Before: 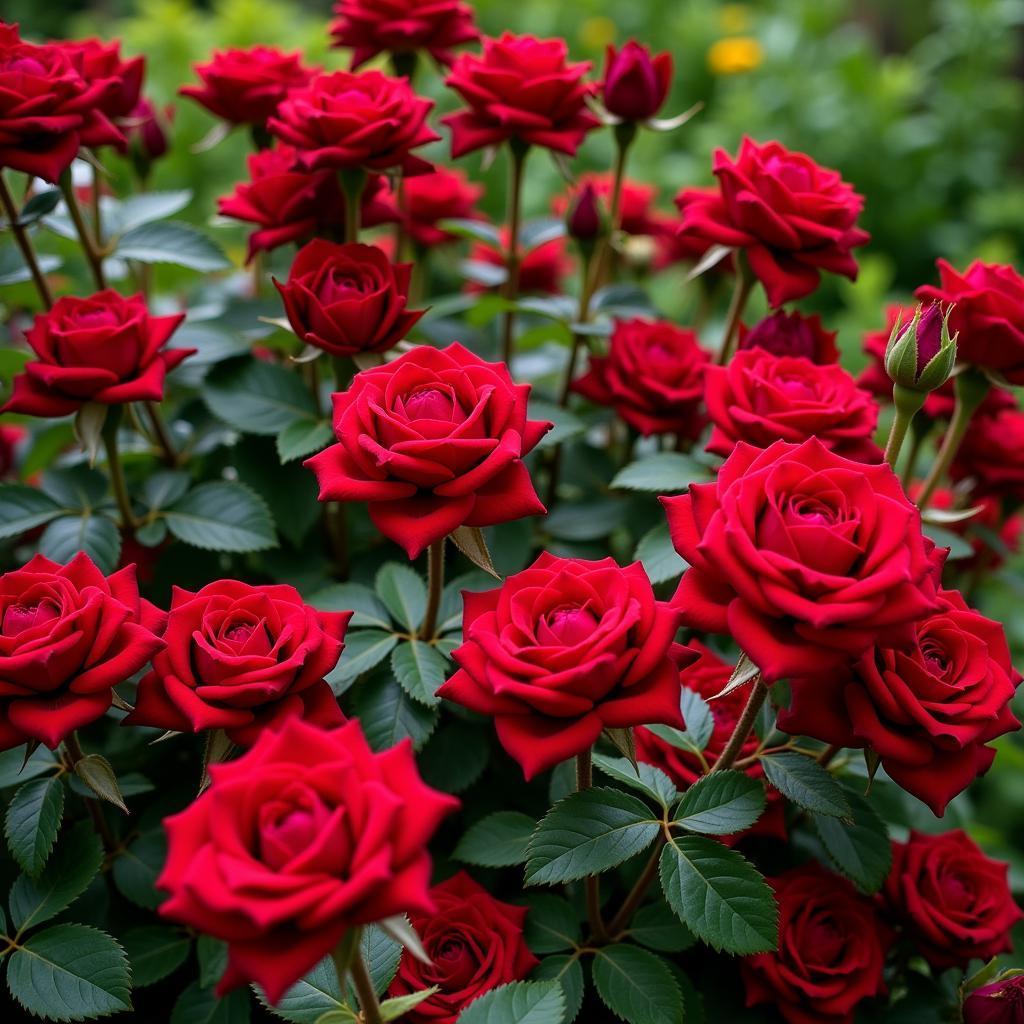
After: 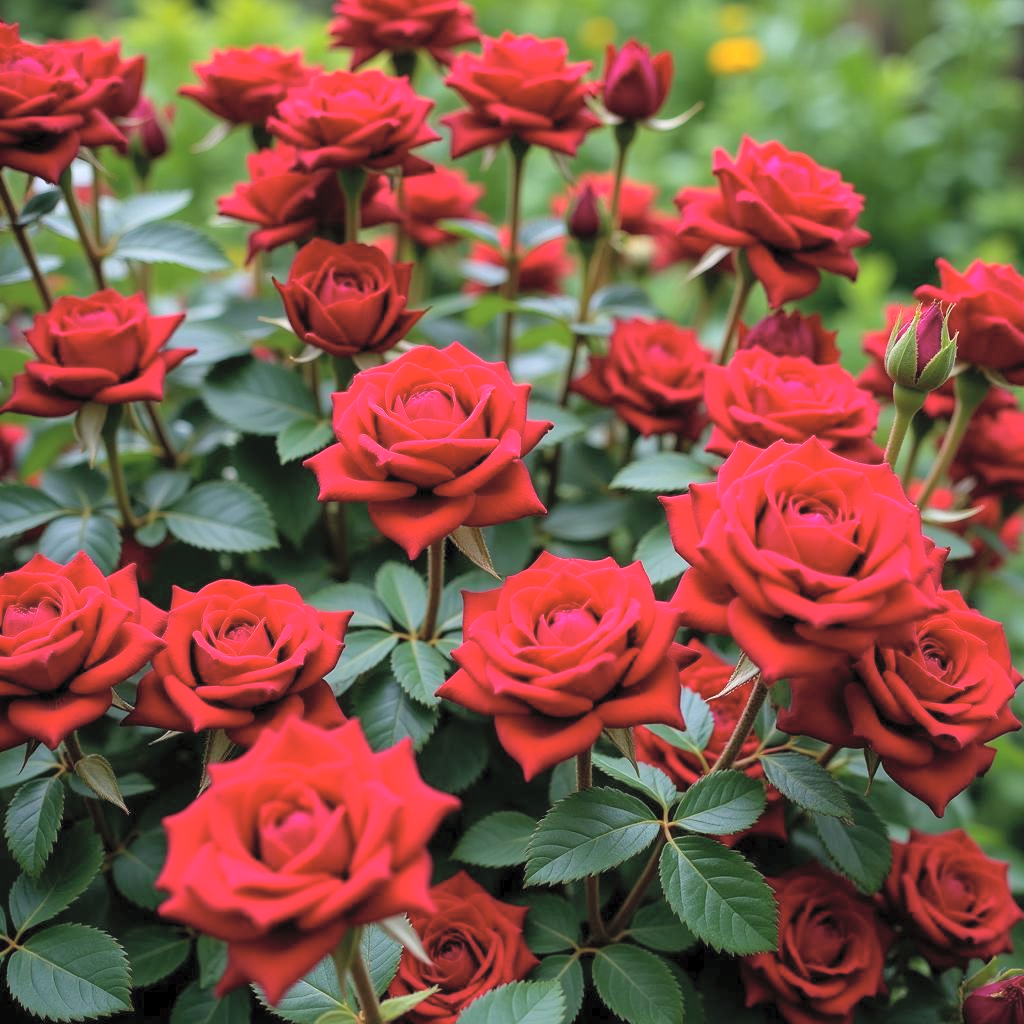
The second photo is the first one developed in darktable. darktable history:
contrast brightness saturation: brightness 0.279
